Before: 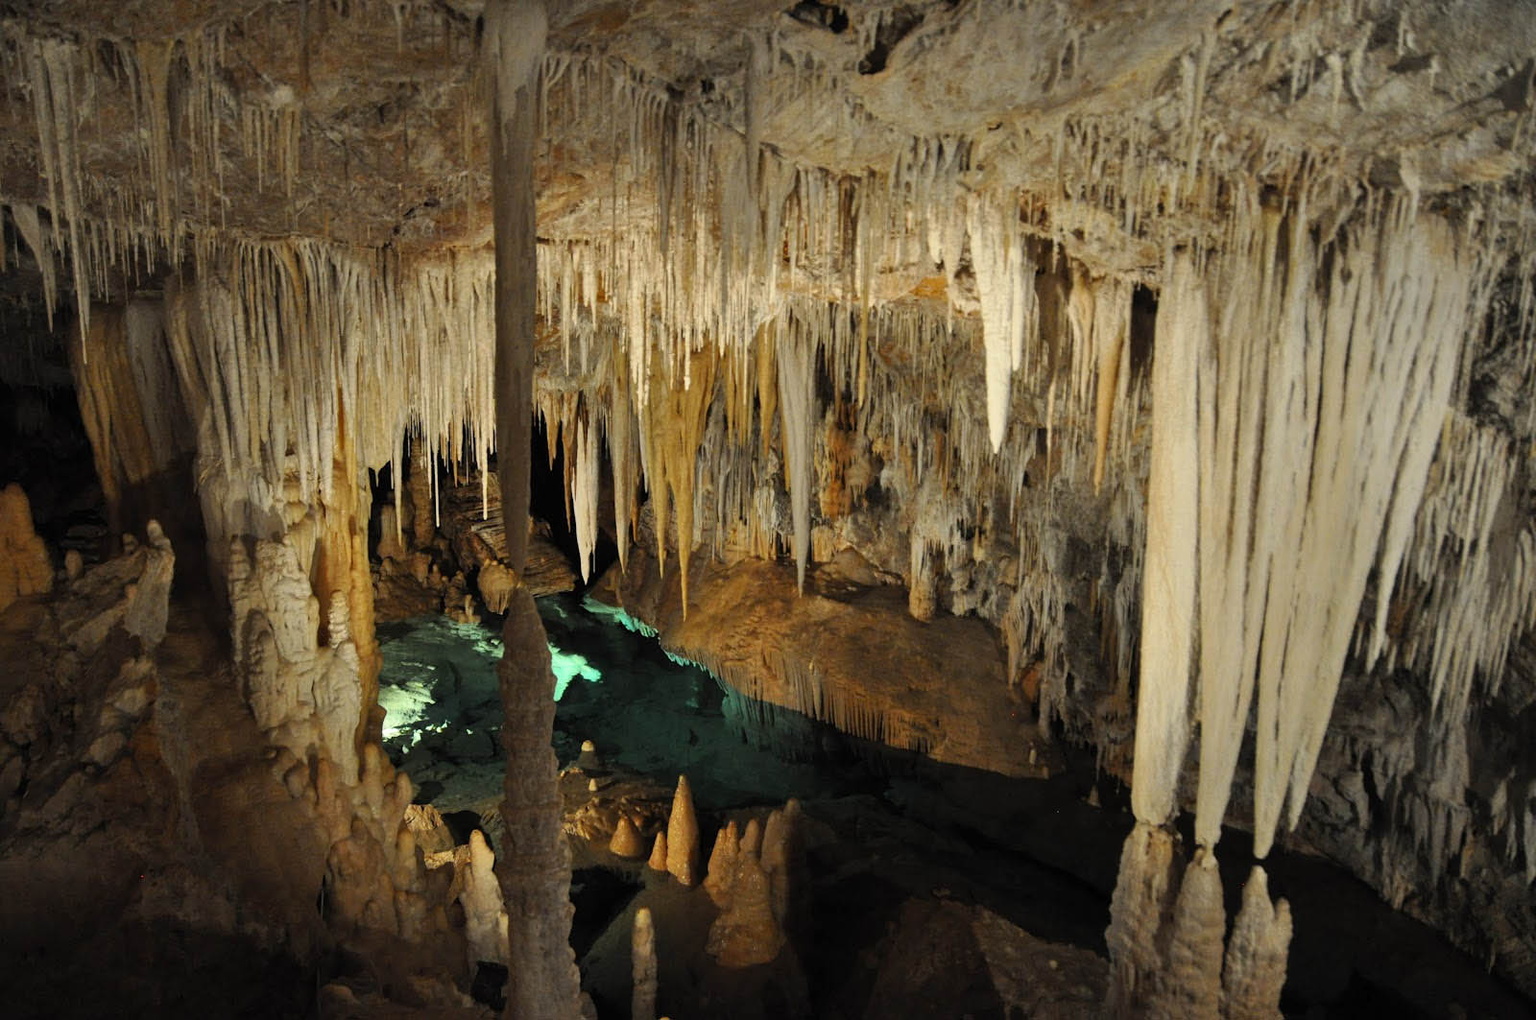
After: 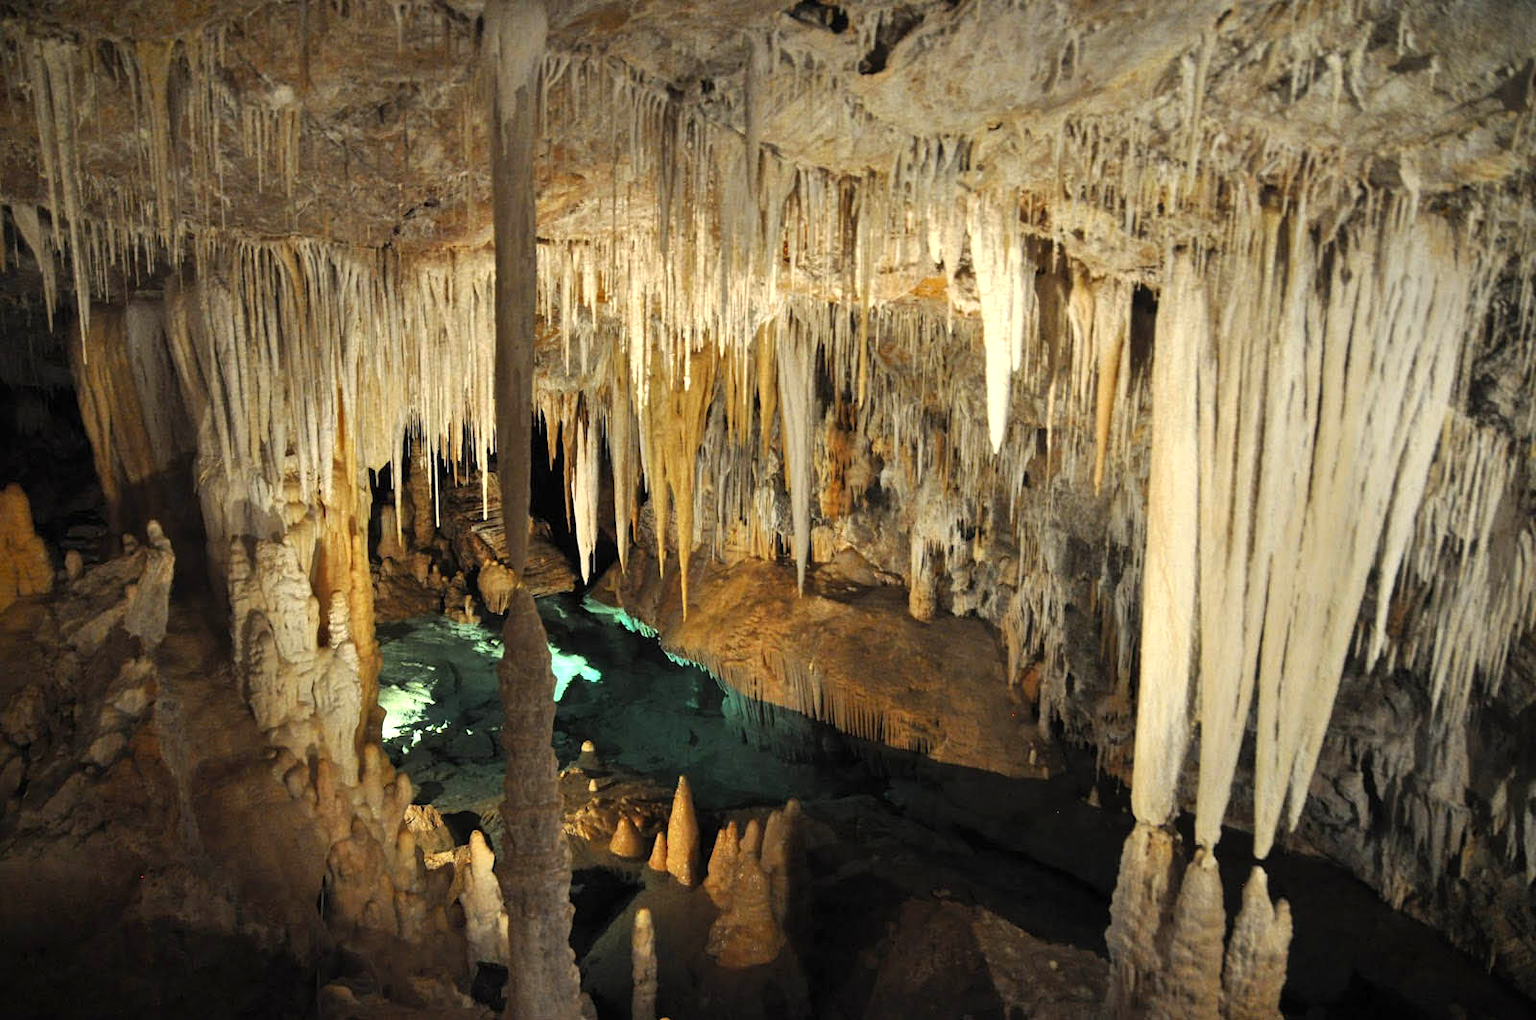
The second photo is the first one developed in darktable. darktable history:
vignetting: fall-off start 88.53%, fall-off radius 44.2%, saturation 0.376, width/height ratio 1.161
exposure: exposure 0.6 EV, compensate highlight preservation false
